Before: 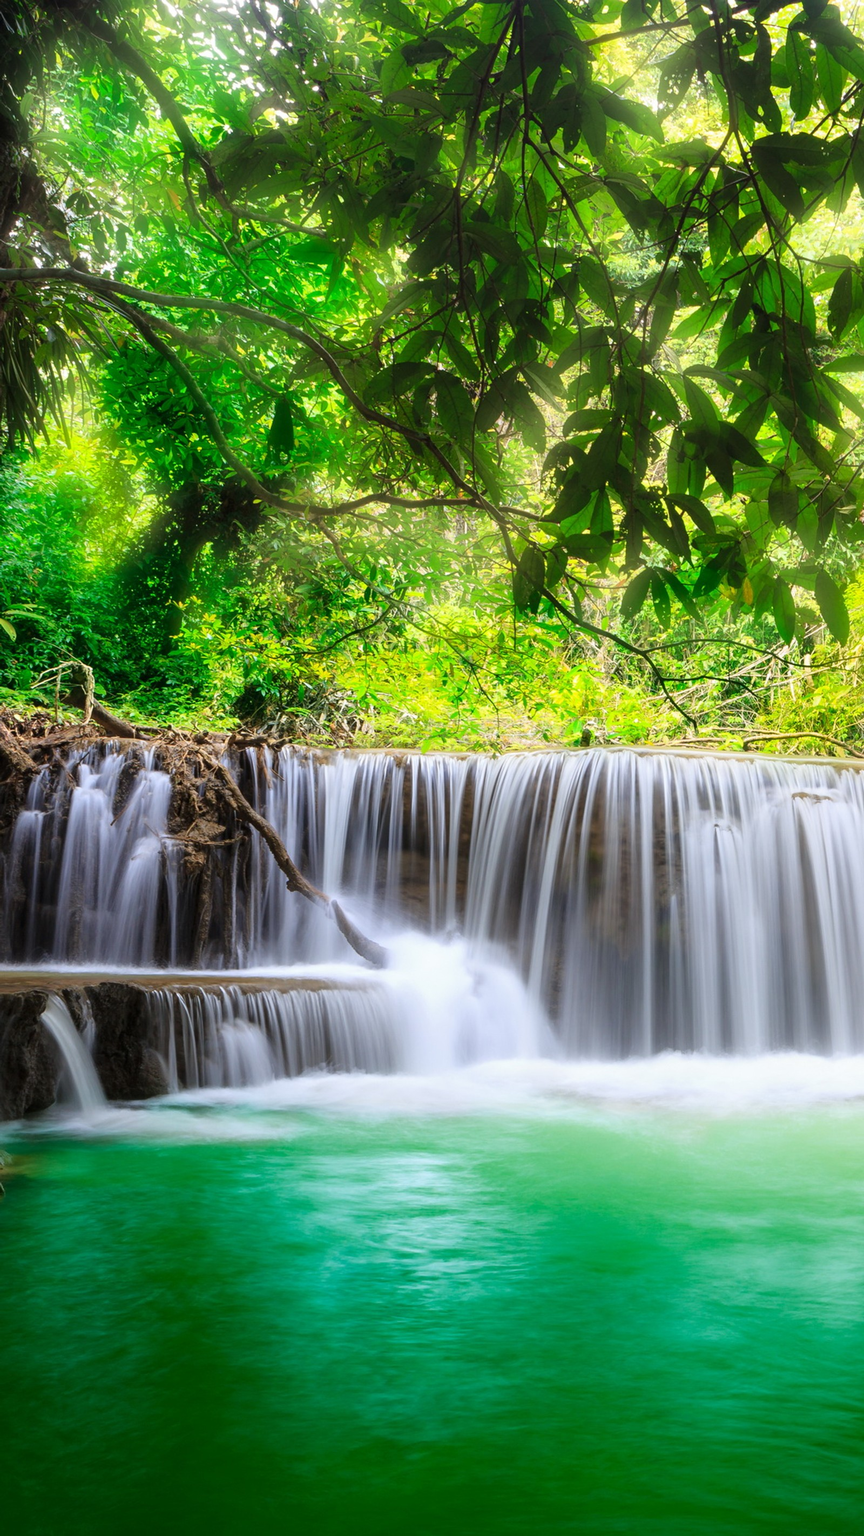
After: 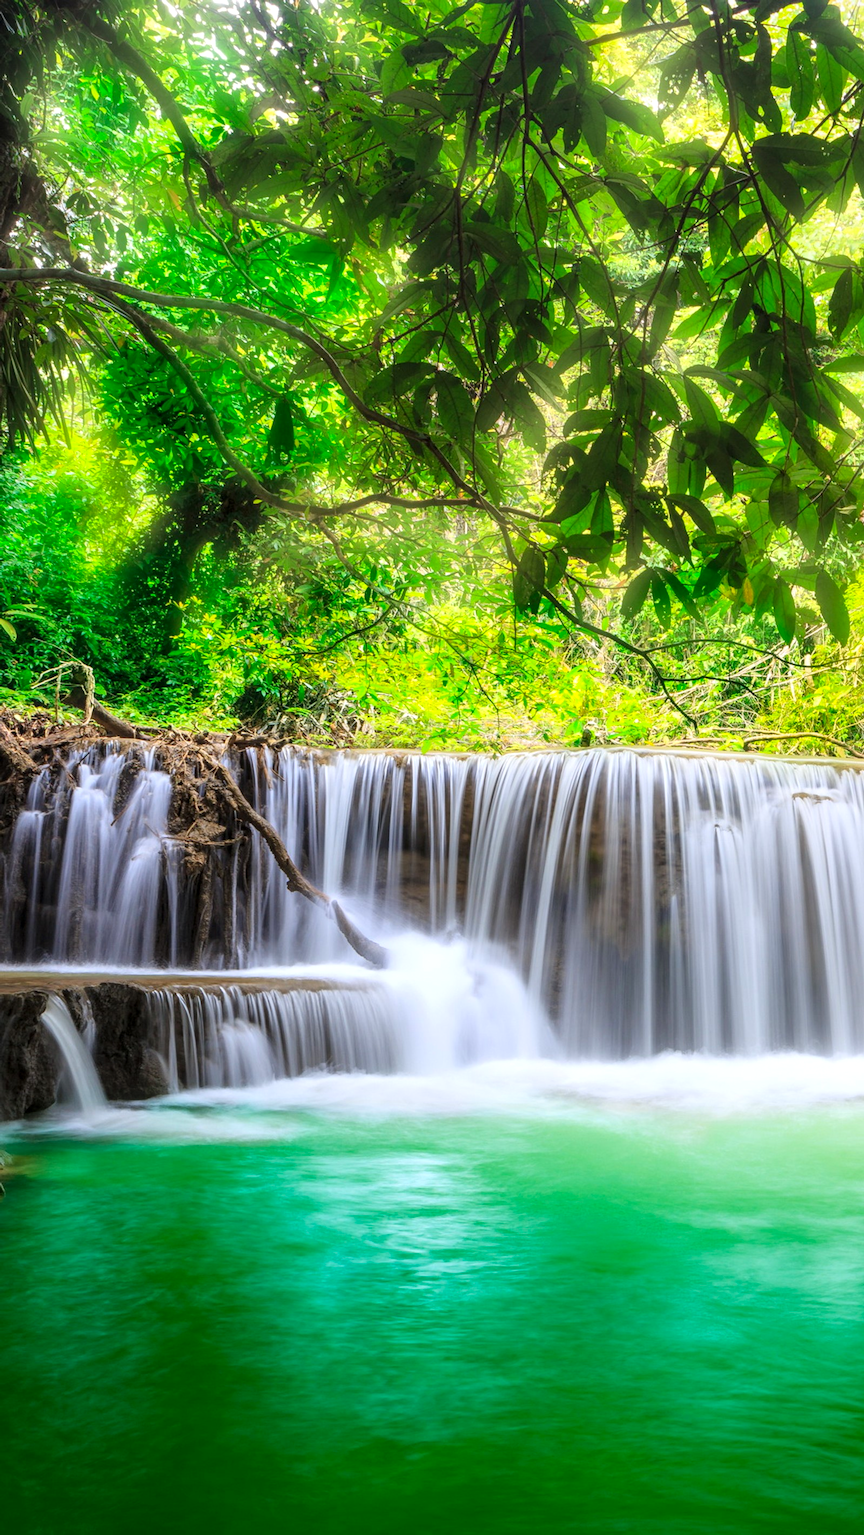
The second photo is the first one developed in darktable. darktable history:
color zones: curves: ch1 [(0, 0.469) (0.01, 0.469) (0.12, 0.446) (0.248, 0.469) (0.5, 0.5) (0.748, 0.5) (0.99, 0.469) (1, 0.469)]
contrast brightness saturation: contrast 0.074, brightness 0.079, saturation 0.18
local contrast: on, module defaults
